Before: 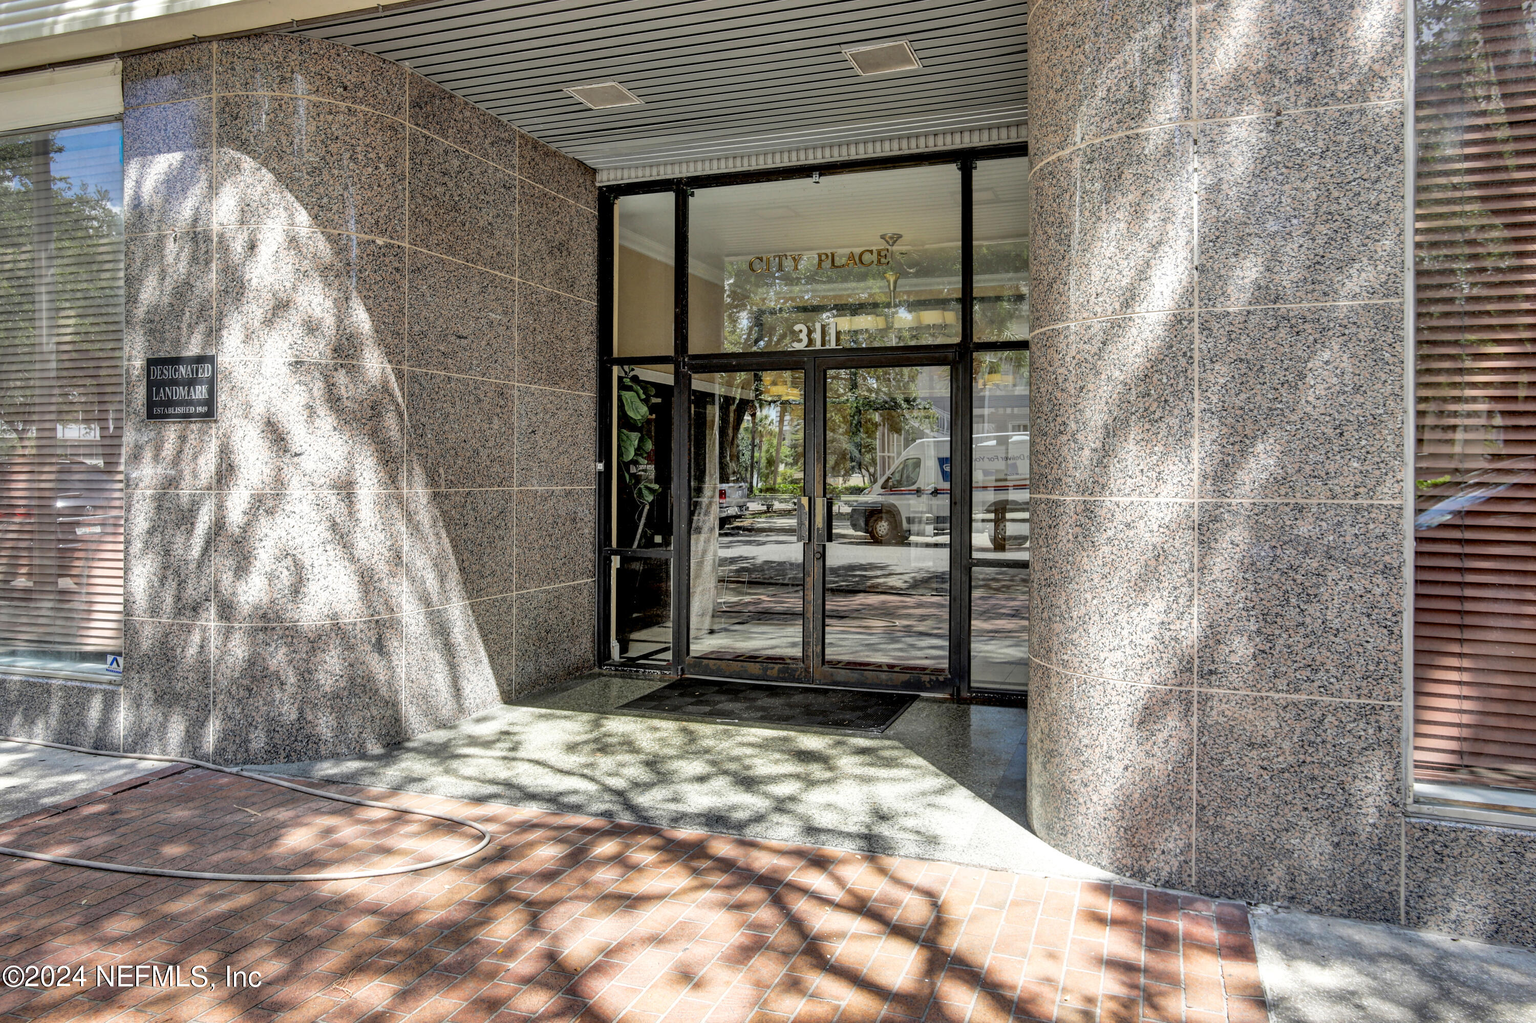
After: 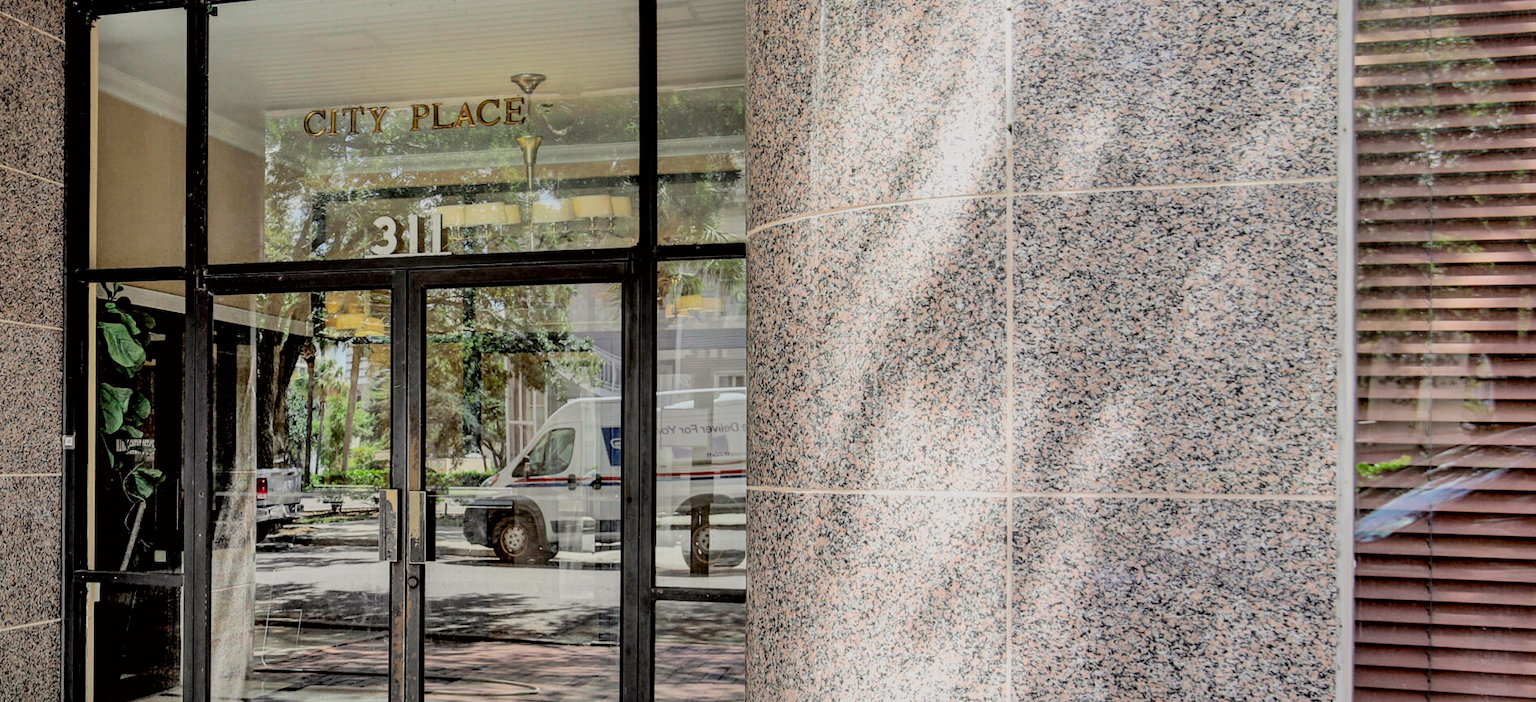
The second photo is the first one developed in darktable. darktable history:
tone curve: curves: ch0 [(0, 0) (0.253, 0.237) (1, 1)]; ch1 [(0, 0) (0.411, 0.385) (0.502, 0.506) (0.557, 0.565) (0.66, 0.683) (1, 1)]; ch2 [(0, 0) (0.394, 0.413) (0.5, 0.5) (1, 1)], color space Lab, independent channels, preserve colors none
exposure: black level correction 0.001, exposure 0.498 EV, compensate highlight preservation false
filmic rgb: black relative exposure -7.18 EV, white relative exposure 5.38 EV, threshold 5.99 EV, hardness 3.03, color science v6 (2022), enable highlight reconstruction true
crop: left 36.245%, top 18.303%, right 0.38%, bottom 38.191%
